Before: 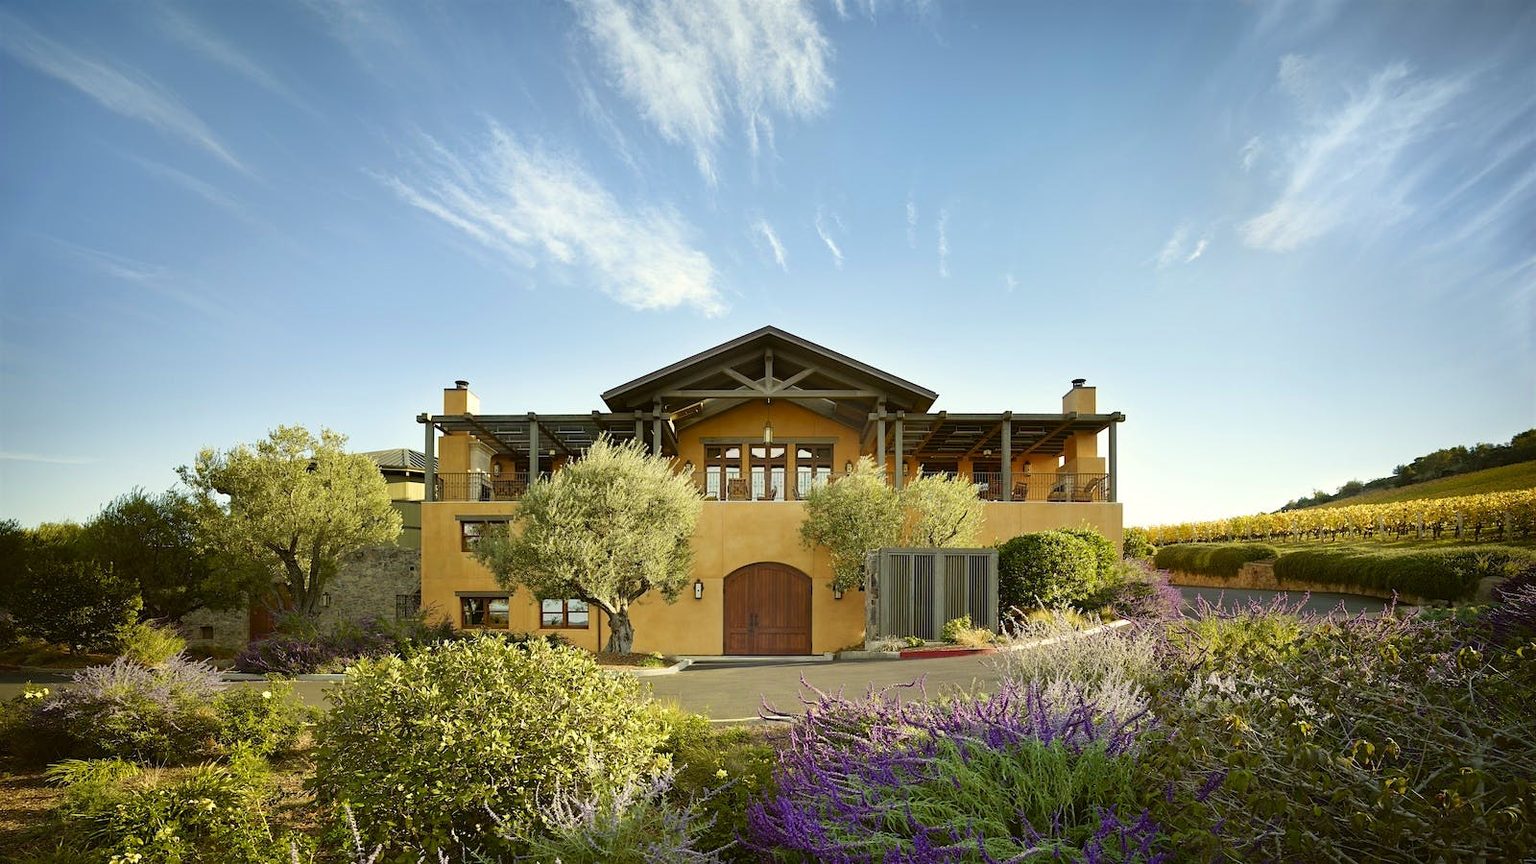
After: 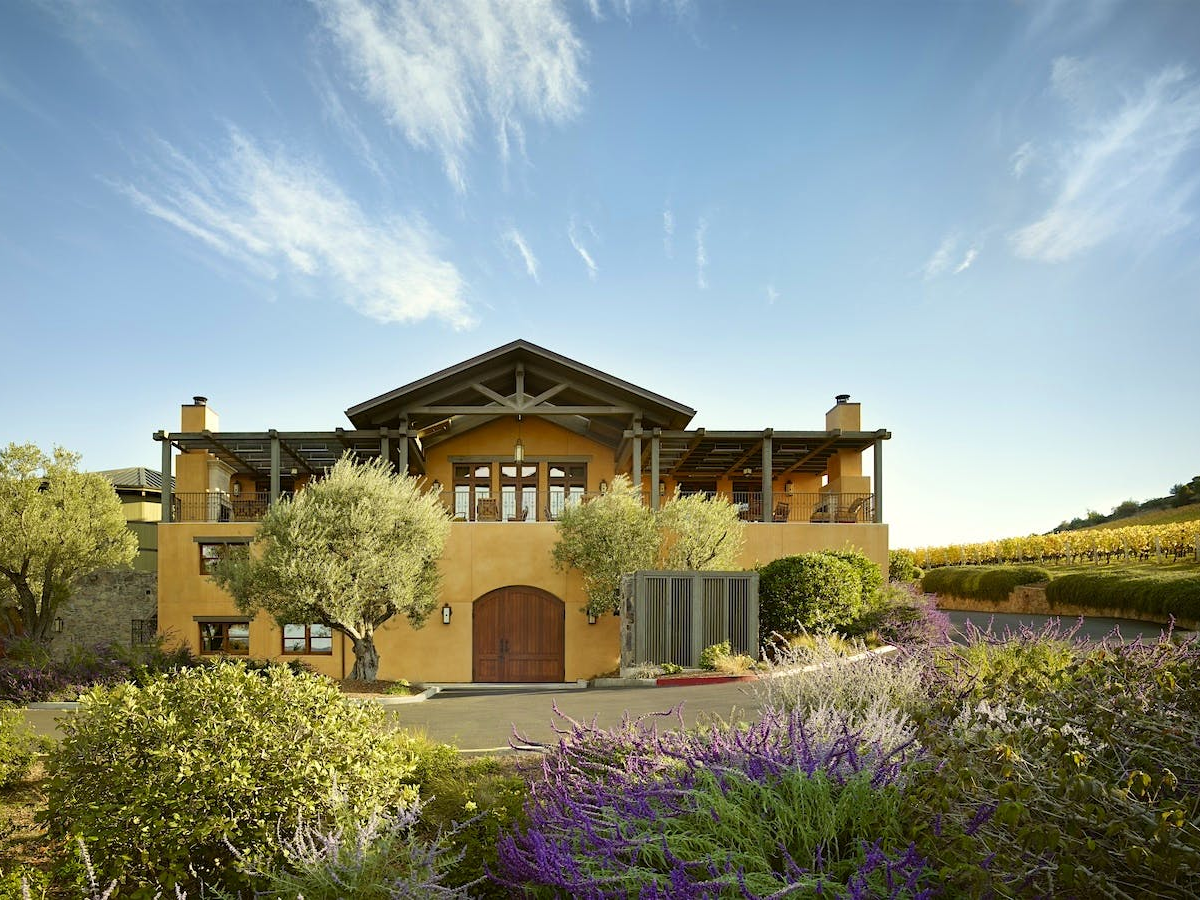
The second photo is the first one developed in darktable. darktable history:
crop and rotate: left 17.614%, right 7.386%
